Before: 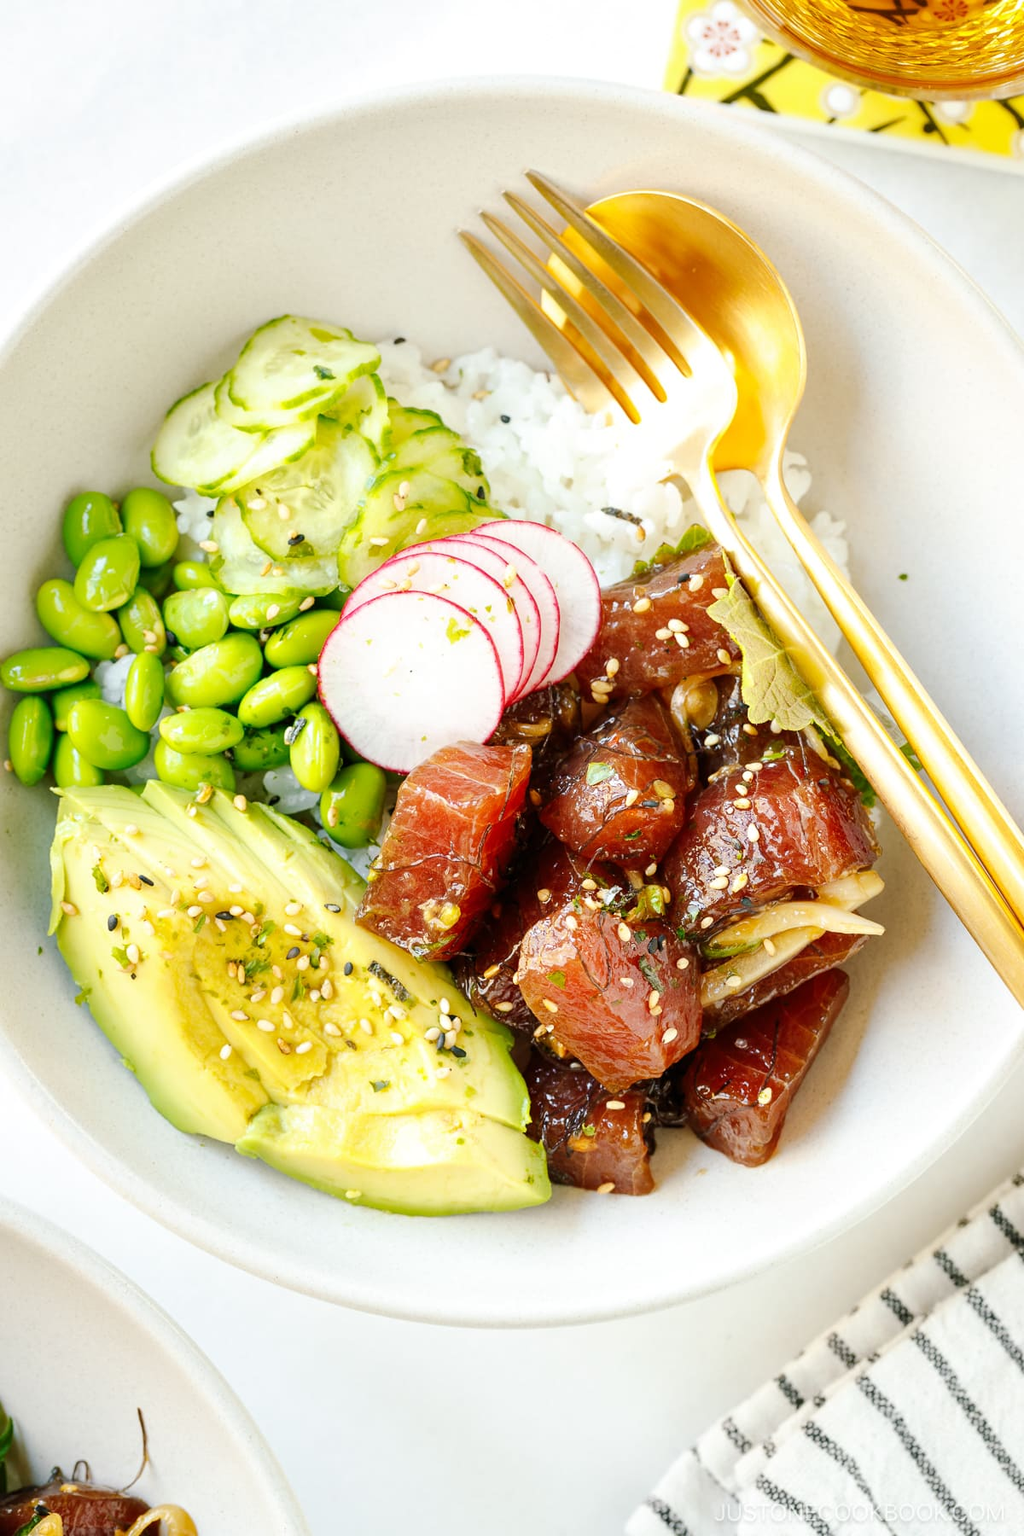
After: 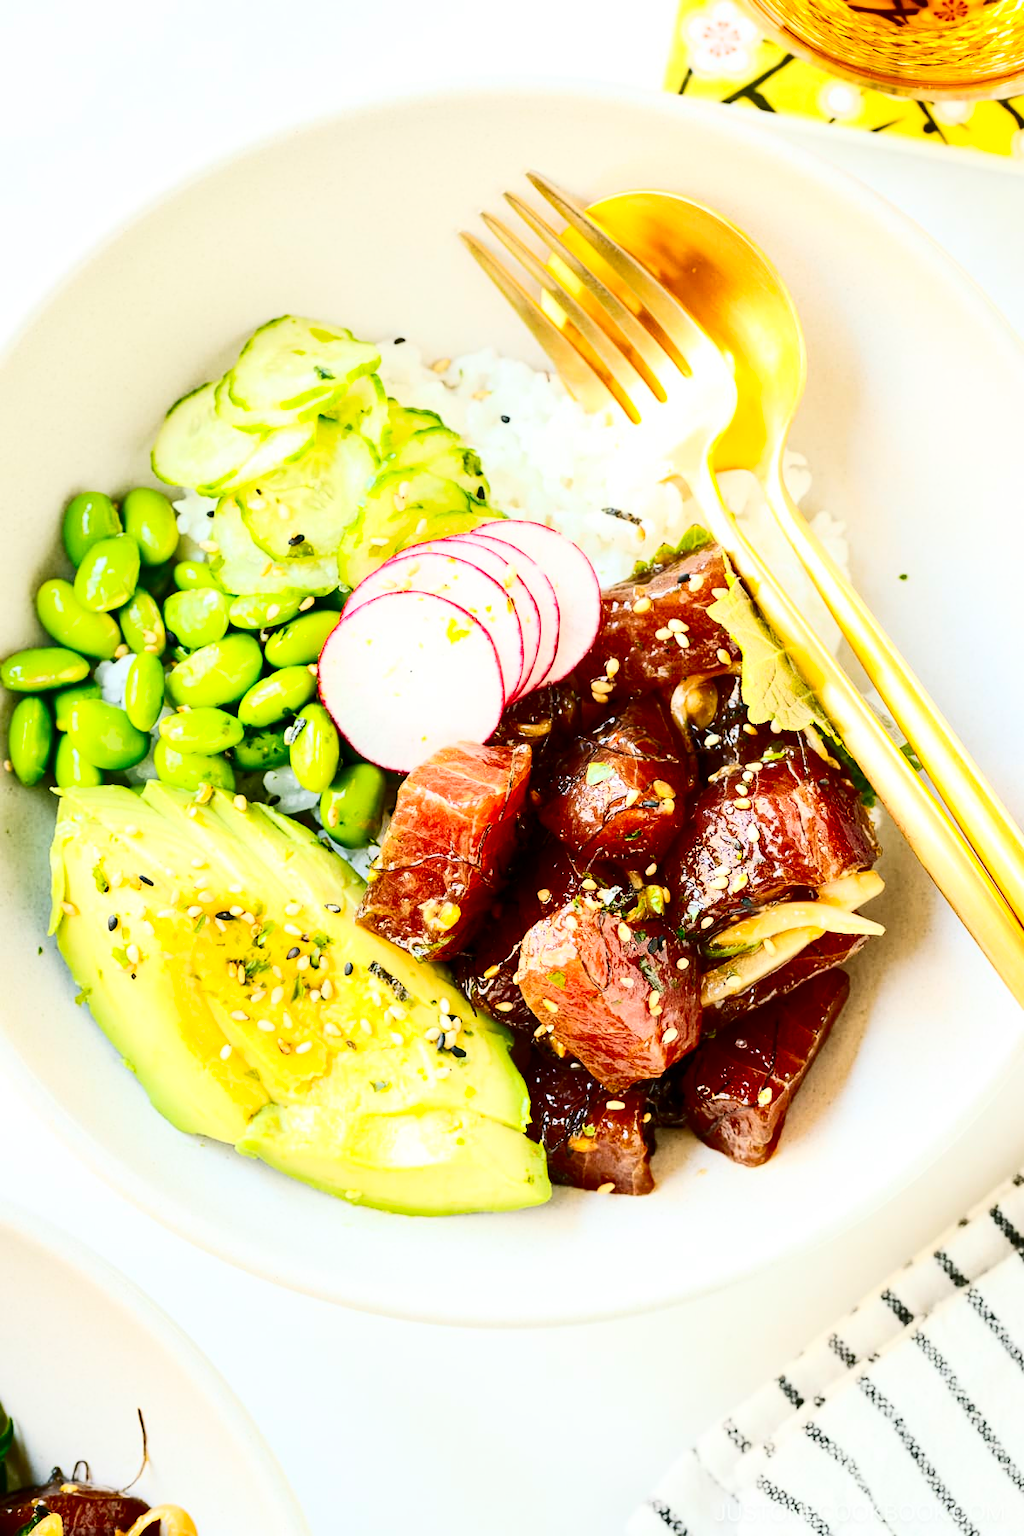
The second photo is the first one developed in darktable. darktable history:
contrast brightness saturation: contrast 0.412, brightness 0.042, saturation 0.261
